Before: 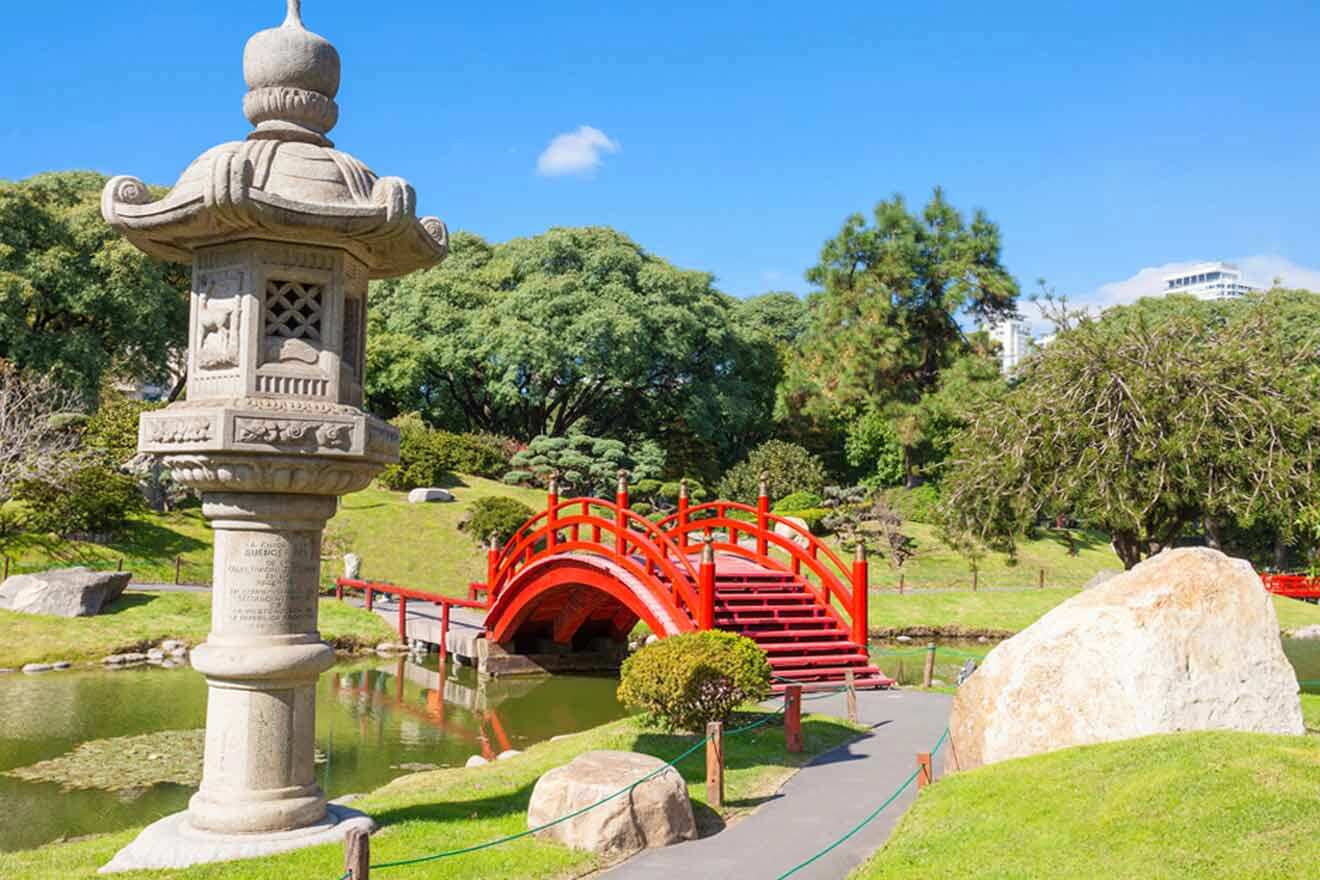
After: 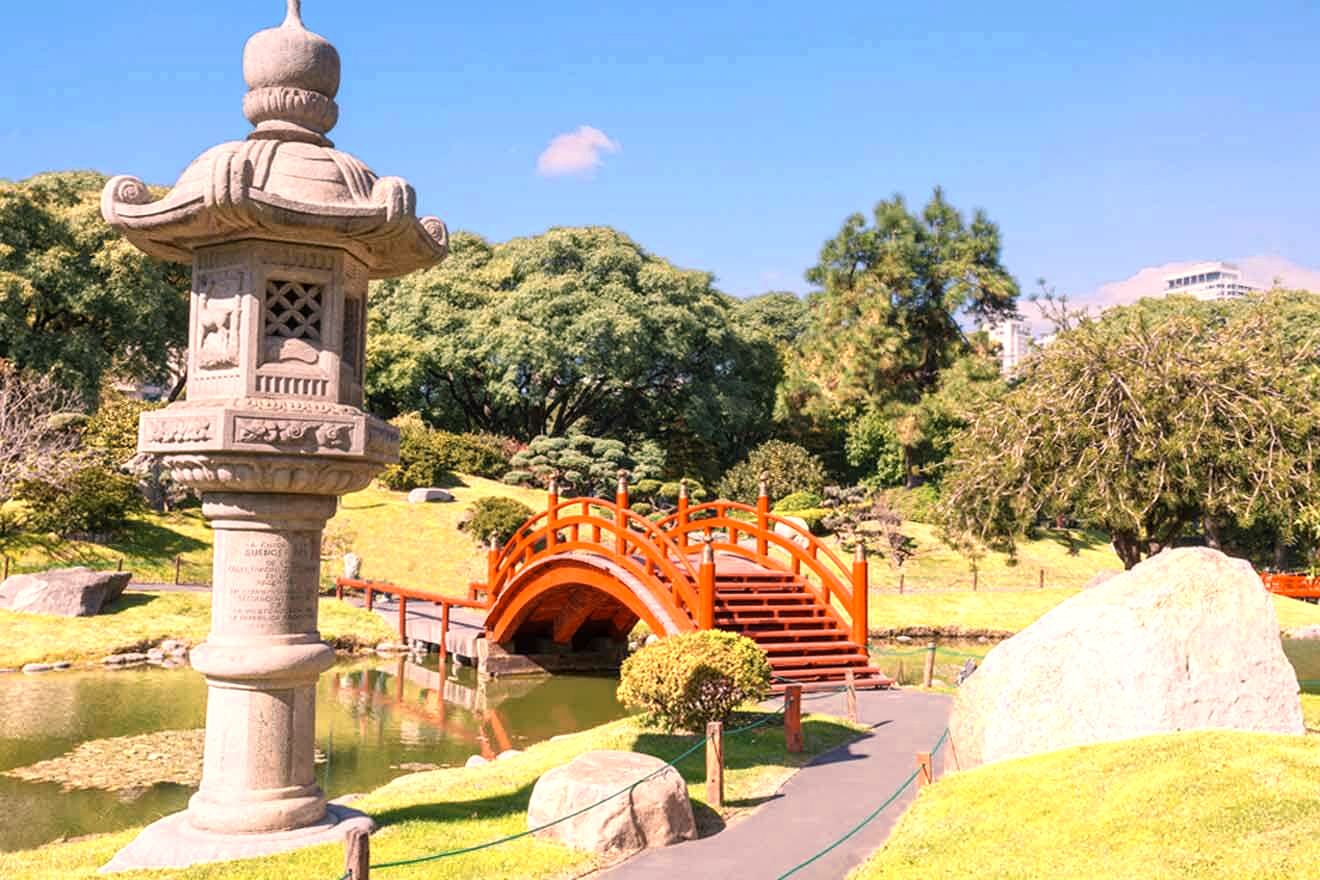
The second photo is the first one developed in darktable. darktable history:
color zones: curves: ch0 [(0.018, 0.548) (0.197, 0.654) (0.425, 0.447) (0.605, 0.658) (0.732, 0.579)]; ch1 [(0.105, 0.531) (0.224, 0.531) (0.386, 0.39) (0.618, 0.456) (0.732, 0.456) (0.956, 0.421)]; ch2 [(0.039, 0.583) (0.215, 0.465) (0.399, 0.544) (0.465, 0.548) (0.614, 0.447) (0.724, 0.43) (0.882, 0.623) (0.956, 0.632)]
color correction: highlights a* 14.52, highlights b* 4.84
